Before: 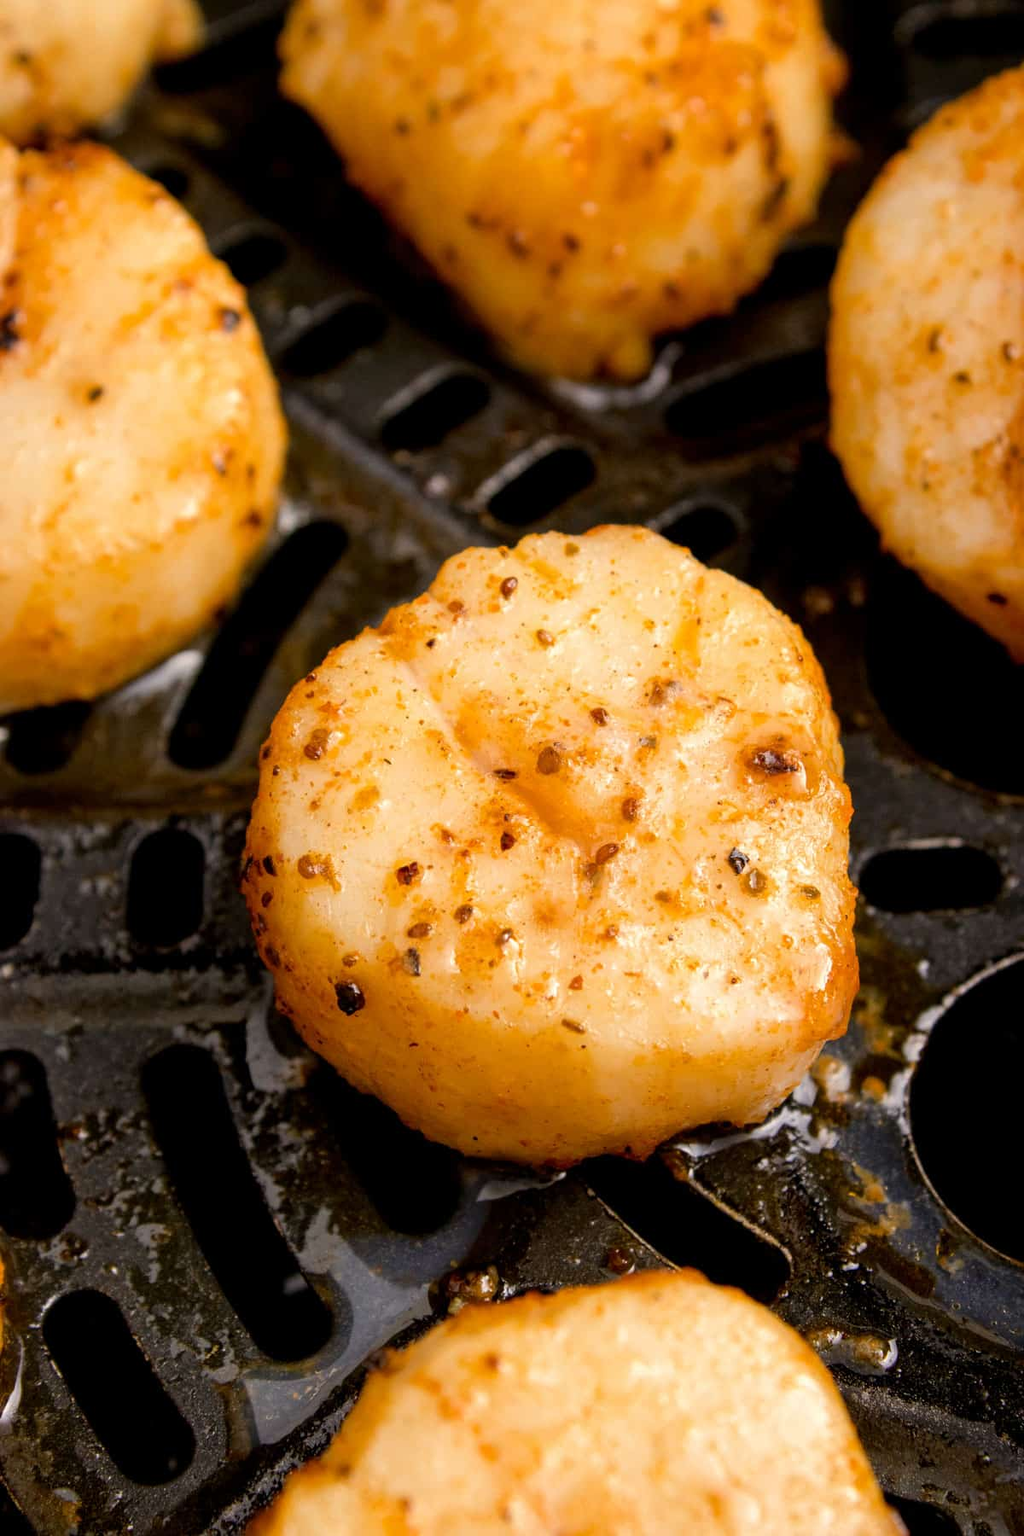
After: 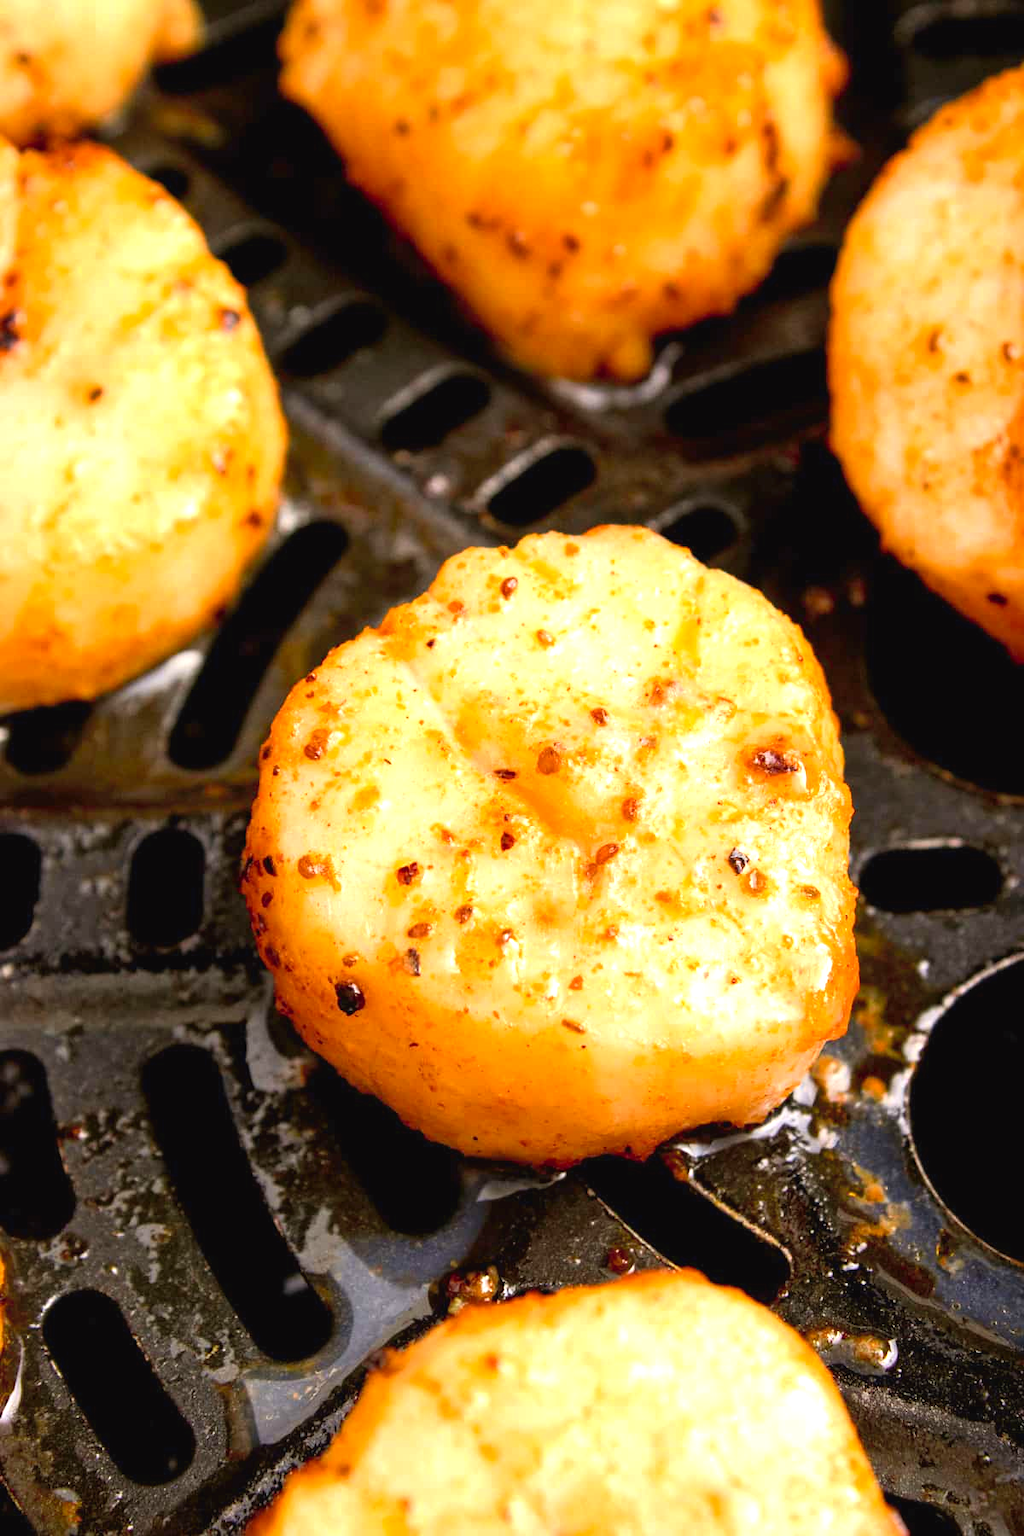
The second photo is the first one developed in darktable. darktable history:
tone curve: curves: ch0 [(0, 0.024) (0.119, 0.146) (0.474, 0.485) (0.718, 0.739) (0.817, 0.839) (1, 0.998)]; ch1 [(0, 0) (0.377, 0.416) (0.439, 0.451) (0.477, 0.485) (0.501, 0.503) (0.538, 0.544) (0.58, 0.613) (0.664, 0.7) (0.783, 0.804) (1, 1)]; ch2 [(0, 0) (0.38, 0.405) (0.463, 0.456) (0.498, 0.497) (0.524, 0.535) (0.578, 0.576) (0.648, 0.665) (1, 1)], color space Lab, independent channels, preserve colors none
exposure: exposure 0.785 EV, compensate highlight preservation false
